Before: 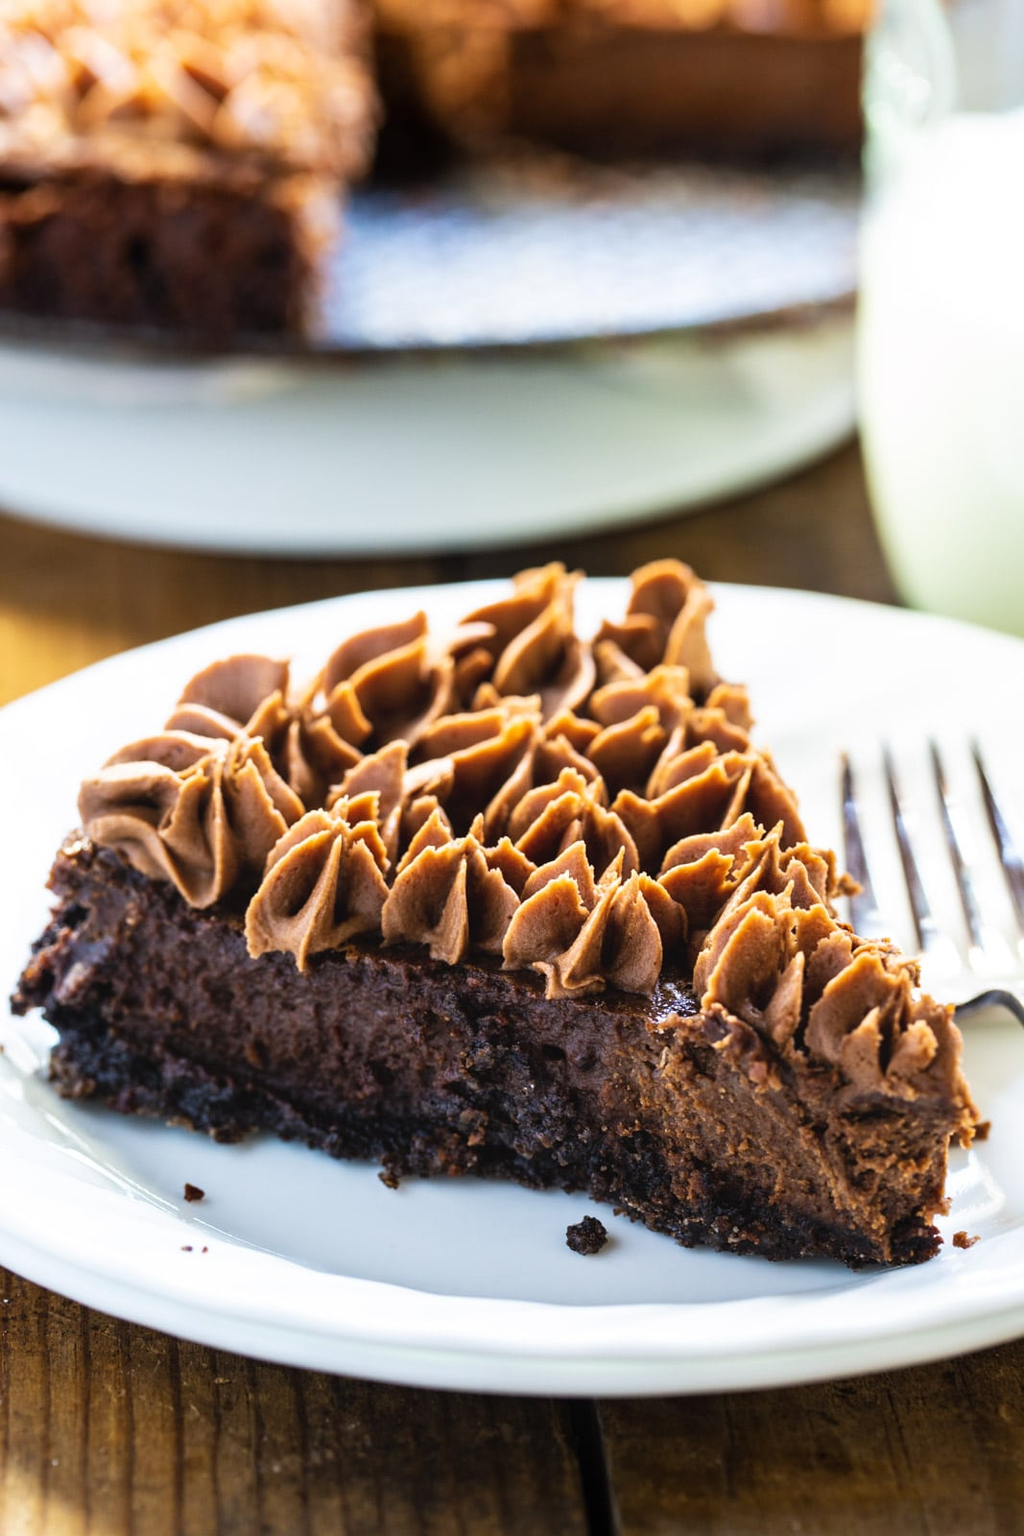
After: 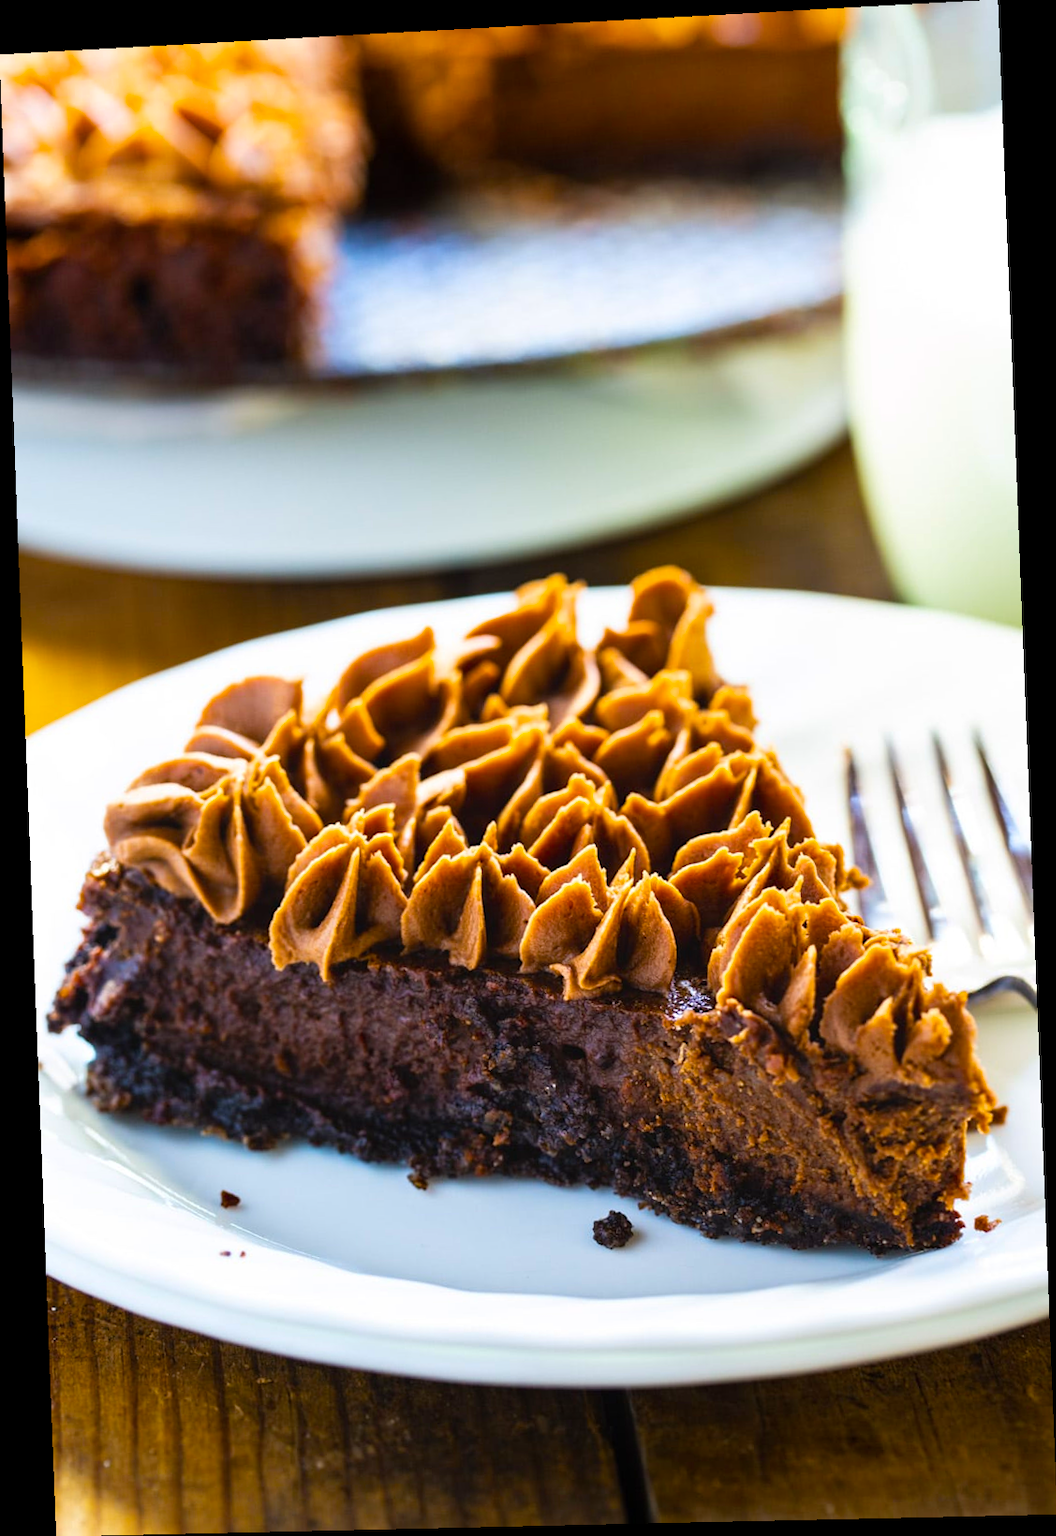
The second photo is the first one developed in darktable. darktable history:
color balance rgb: linear chroma grading › global chroma 15%, perceptual saturation grading › global saturation 30%
rotate and perspective: rotation -2.22°, lens shift (horizontal) -0.022, automatic cropping off
